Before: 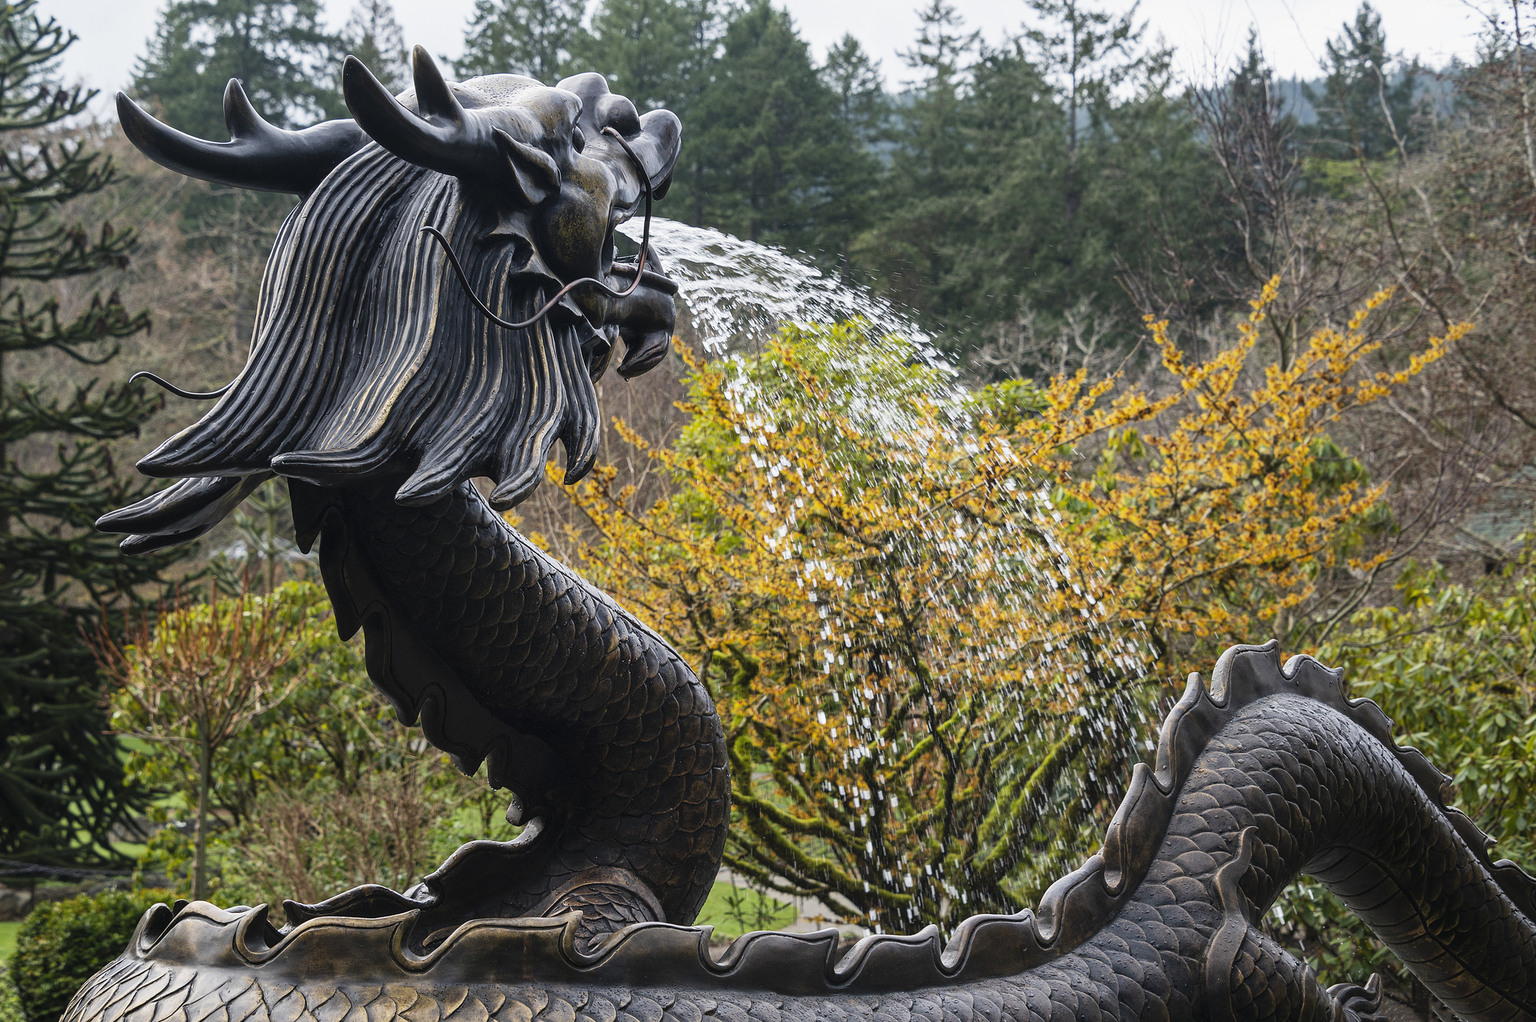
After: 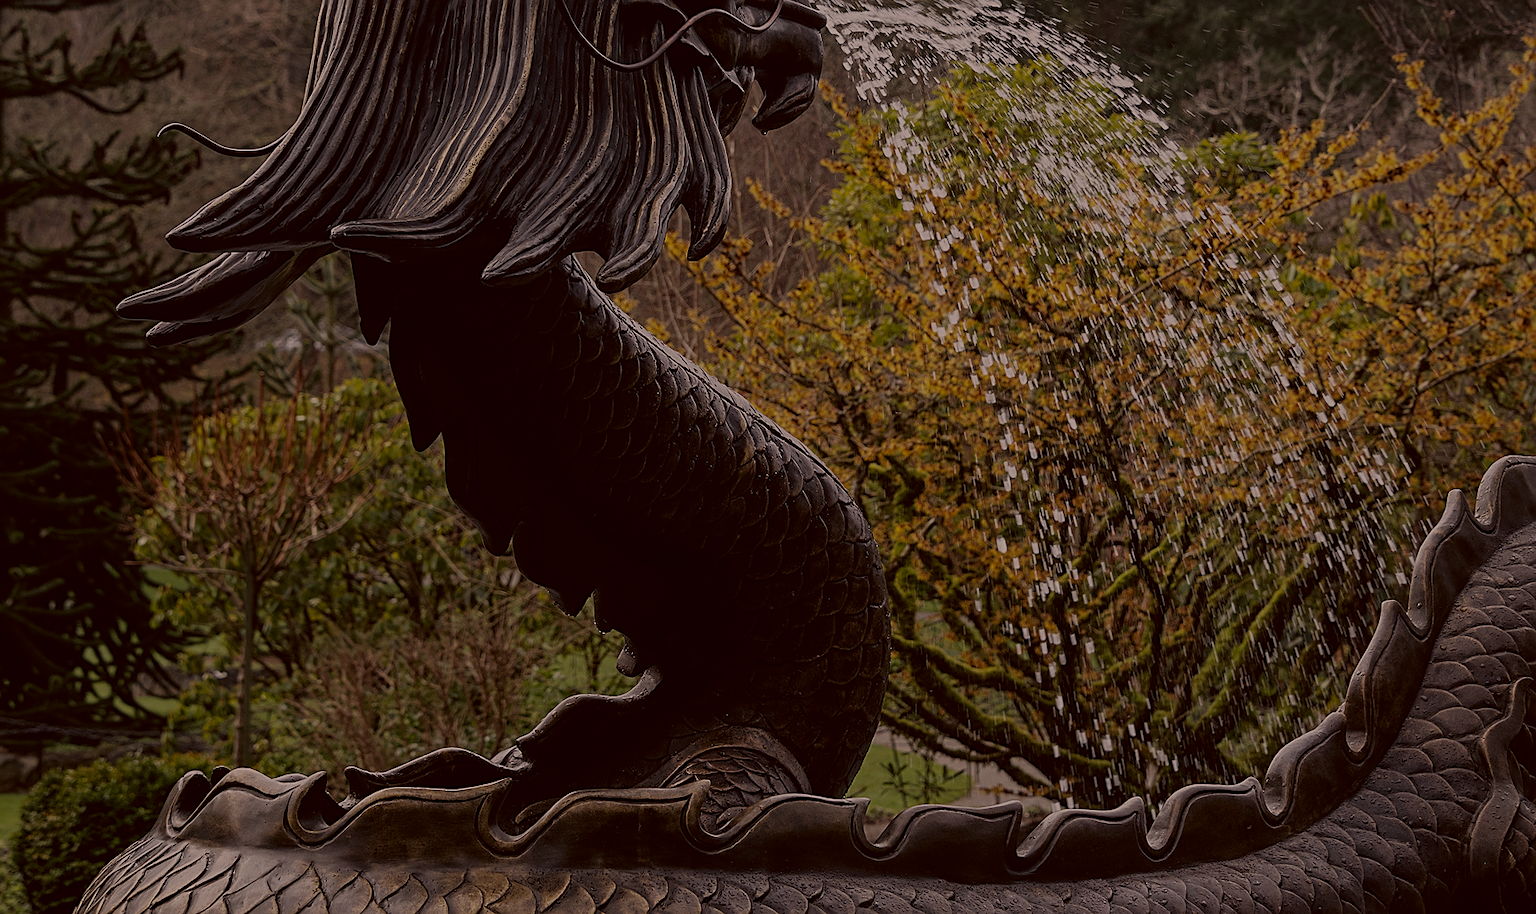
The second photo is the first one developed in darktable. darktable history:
crop: top 26.542%, right 17.94%
tone equalizer: -8 EV -1.98 EV, -7 EV -1.97 EV, -6 EV -1.99 EV, -5 EV -1.99 EV, -4 EV -1.98 EV, -3 EV -1.99 EV, -2 EV -1.99 EV, -1 EV -1.62 EV, +0 EV -1.99 EV, edges refinement/feathering 500, mask exposure compensation -1.57 EV, preserve details no
color correction: highlights a* 10.25, highlights b* 9.66, shadows a* 8.13, shadows b* 7.58, saturation 0.816
sharpen: on, module defaults
